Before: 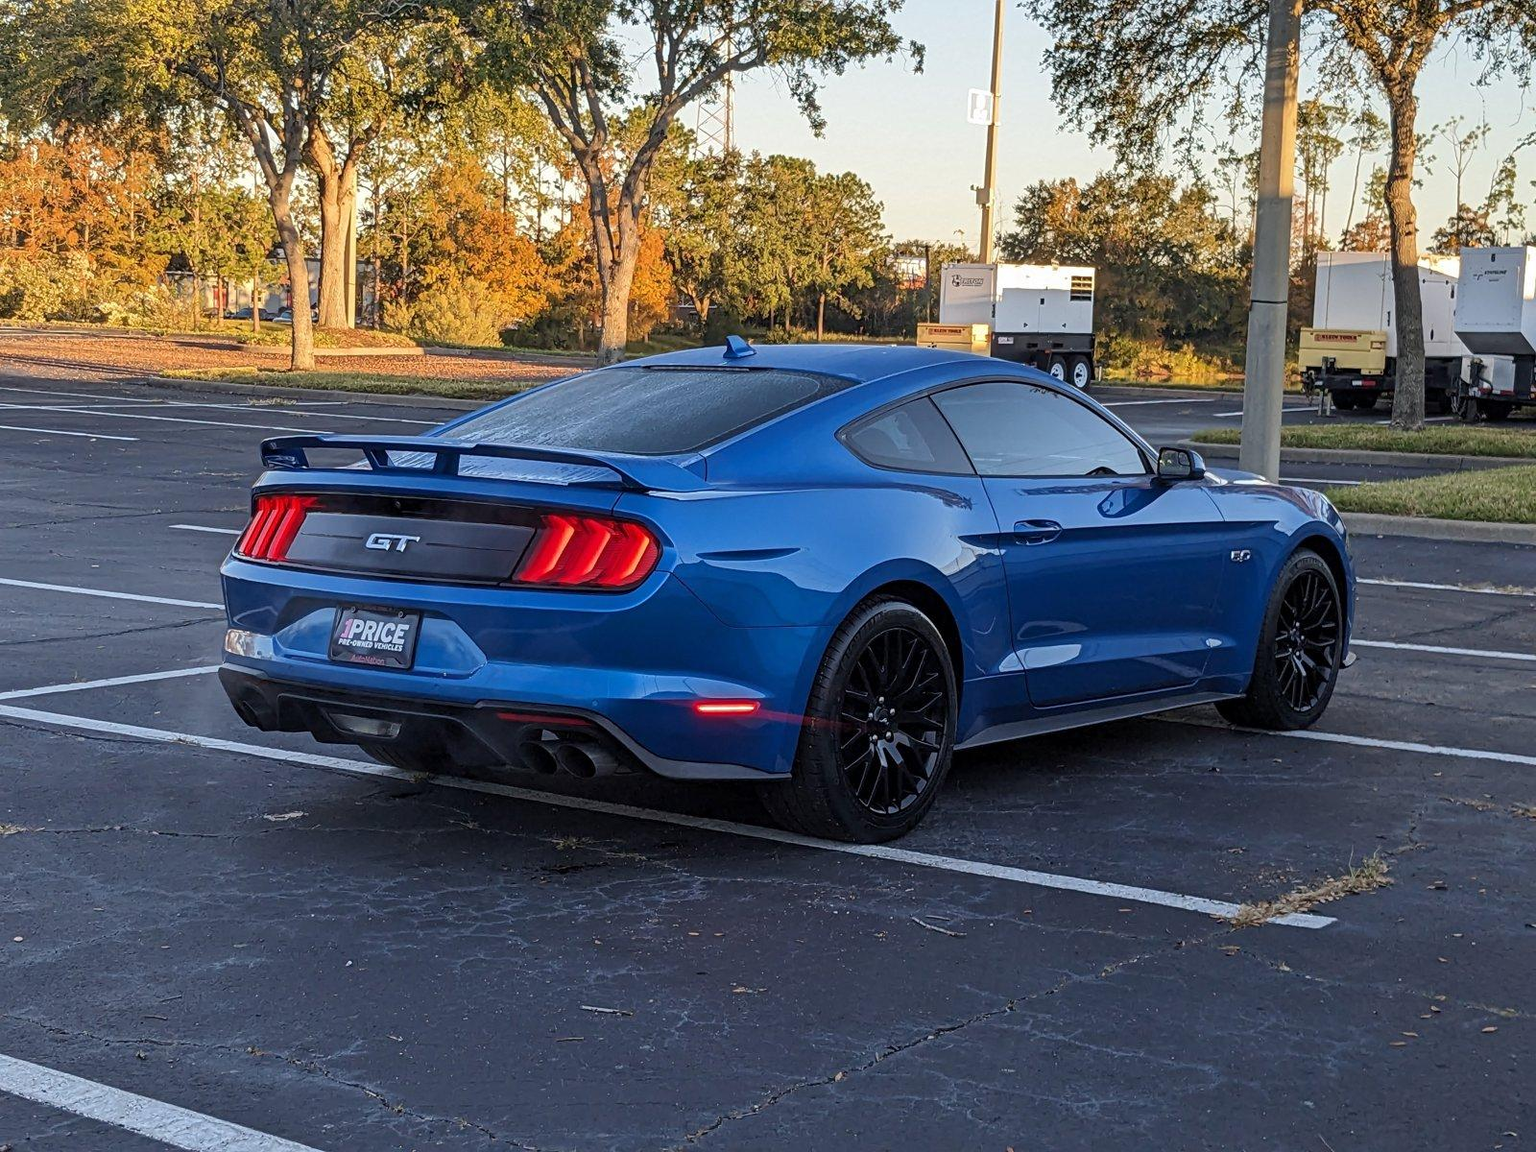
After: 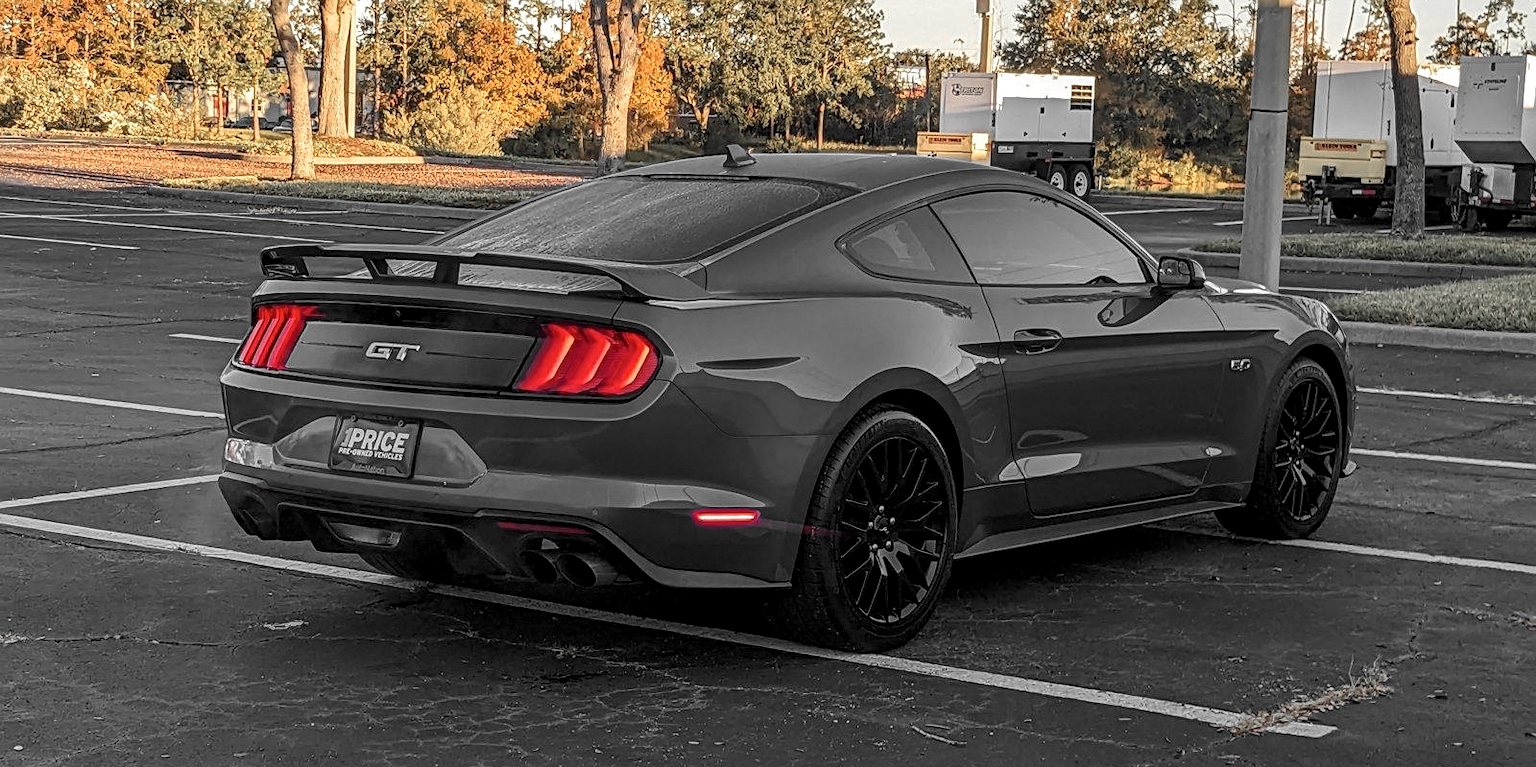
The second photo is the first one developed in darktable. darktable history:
color zones: curves: ch0 [(0, 0.447) (0.184, 0.543) (0.323, 0.476) (0.429, 0.445) (0.571, 0.443) (0.714, 0.451) (0.857, 0.452) (1, 0.447)]; ch1 [(0, 0.464) (0.176, 0.46) (0.287, 0.177) (0.429, 0.002) (0.571, 0) (0.714, 0) (0.857, 0) (1, 0.464)]
crop: top 16.627%, bottom 16.741%
local contrast: on, module defaults
sharpen: amount 0.206
